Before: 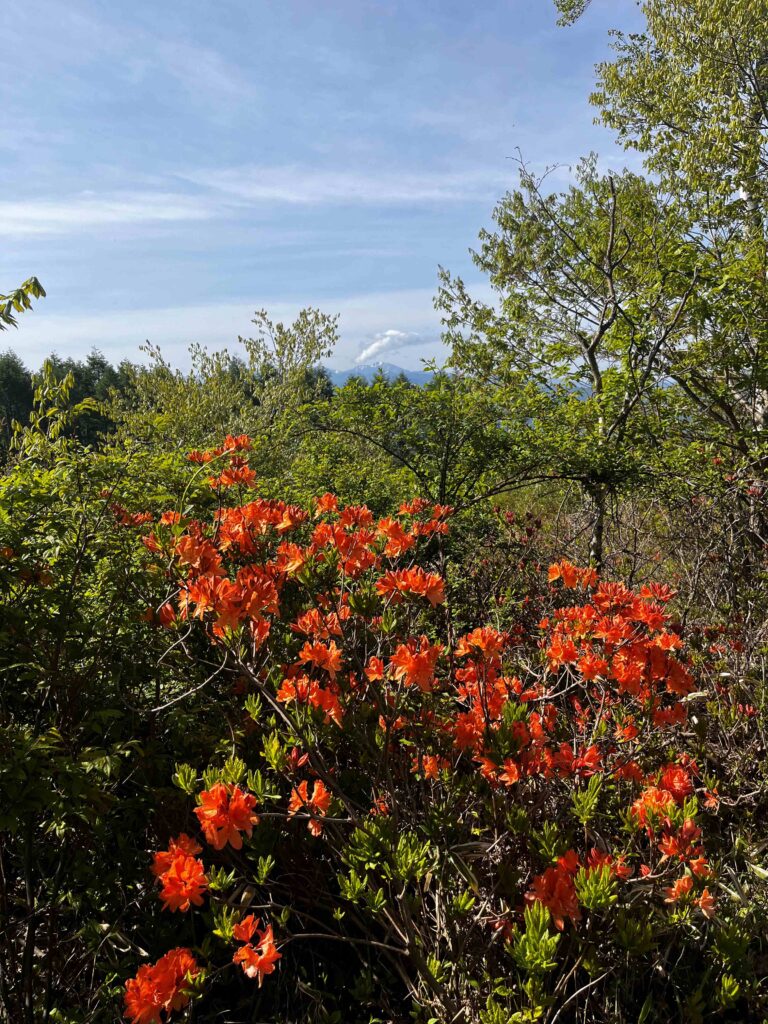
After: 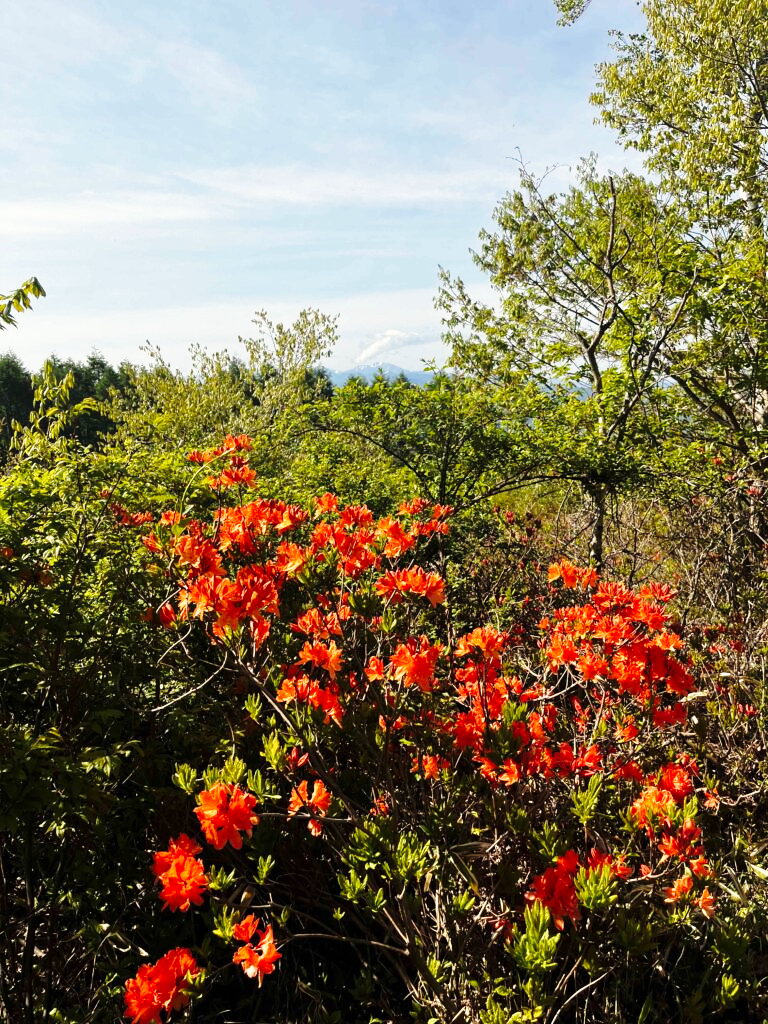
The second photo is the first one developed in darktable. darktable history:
white balance: red 1.029, blue 0.92
base curve: curves: ch0 [(0, 0) (0.036, 0.037) (0.121, 0.228) (0.46, 0.76) (0.859, 0.983) (1, 1)], preserve colors none
